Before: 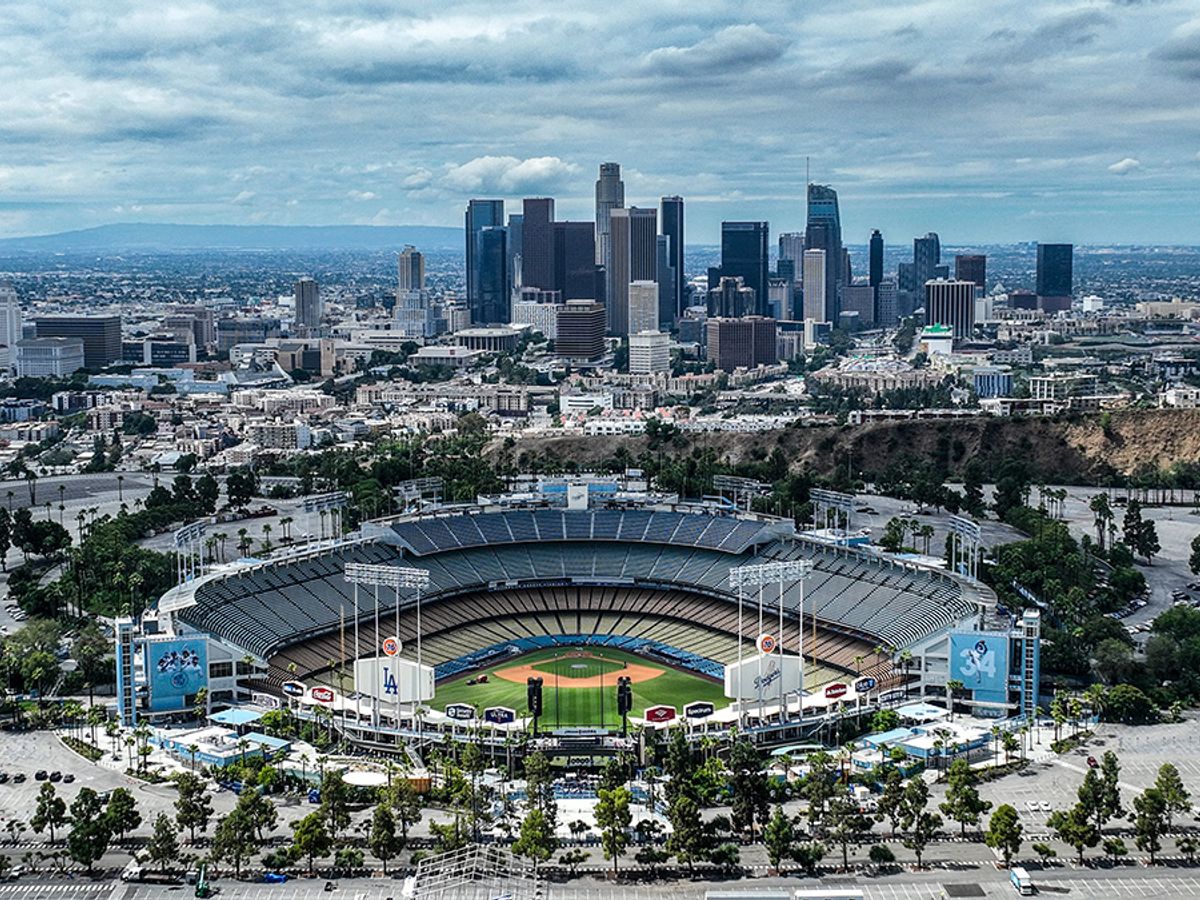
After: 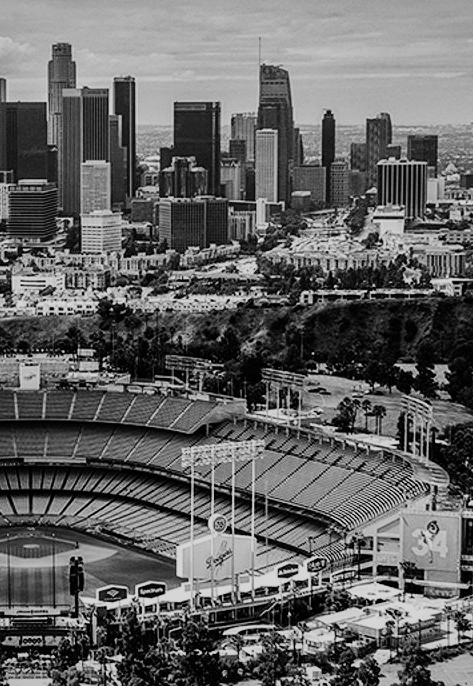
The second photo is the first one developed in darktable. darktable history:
color calibration: output gray [0.18, 0.41, 0.41, 0], gray › normalize channels true, illuminant same as pipeline (D50), adaptation XYZ, x 0.346, y 0.359, gamut compression 0
crop: left 45.721%, top 13.393%, right 14.118%, bottom 10.01%
vignetting: fall-off start 100%, fall-off radius 71%, brightness -0.434, saturation -0.2, width/height ratio 1.178, dithering 8-bit output, unbound false
sigmoid: skew -0.2, preserve hue 0%, red attenuation 0.1, red rotation 0.035, green attenuation 0.1, green rotation -0.017, blue attenuation 0.15, blue rotation -0.052, base primaries Rec2020
